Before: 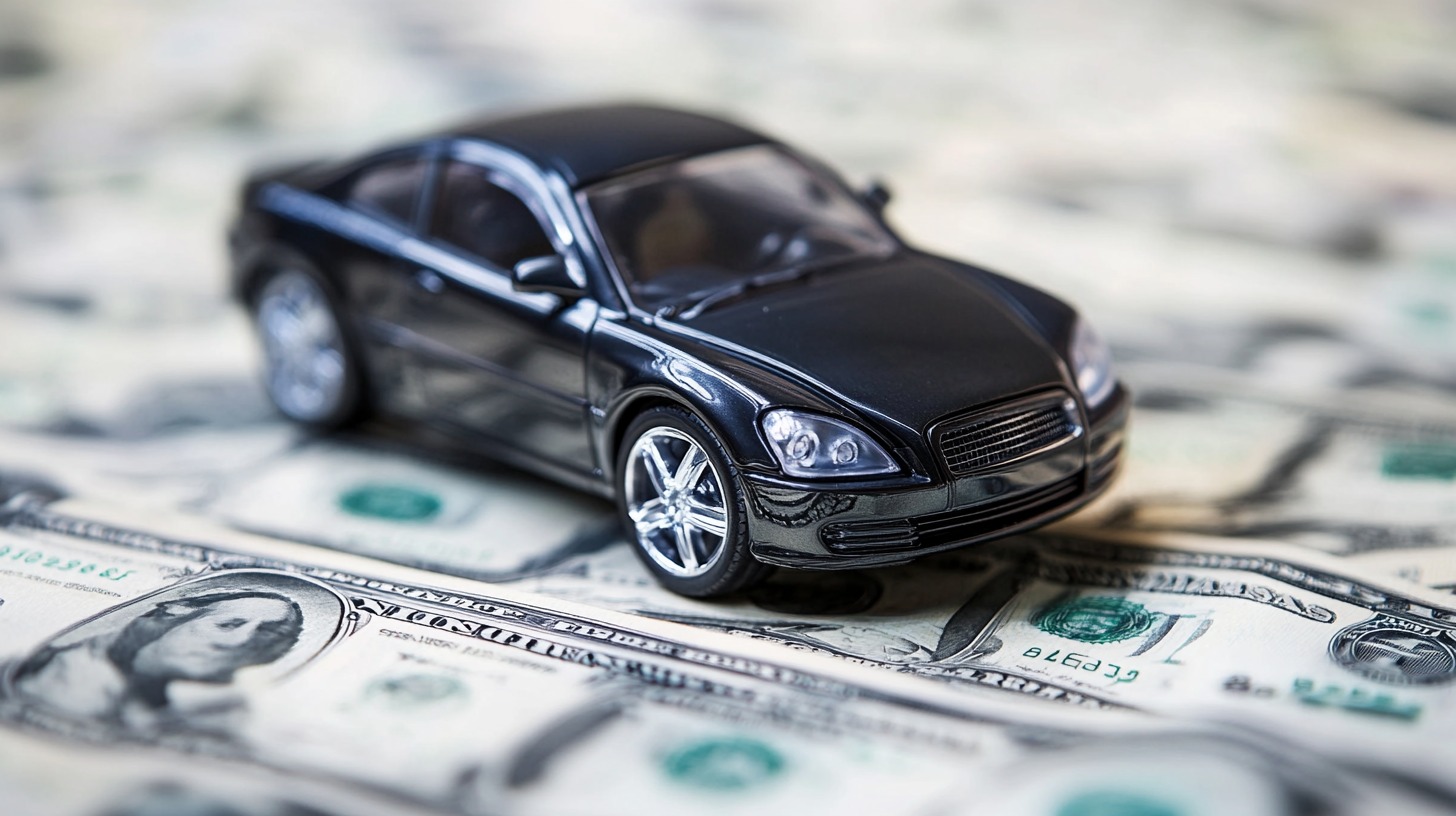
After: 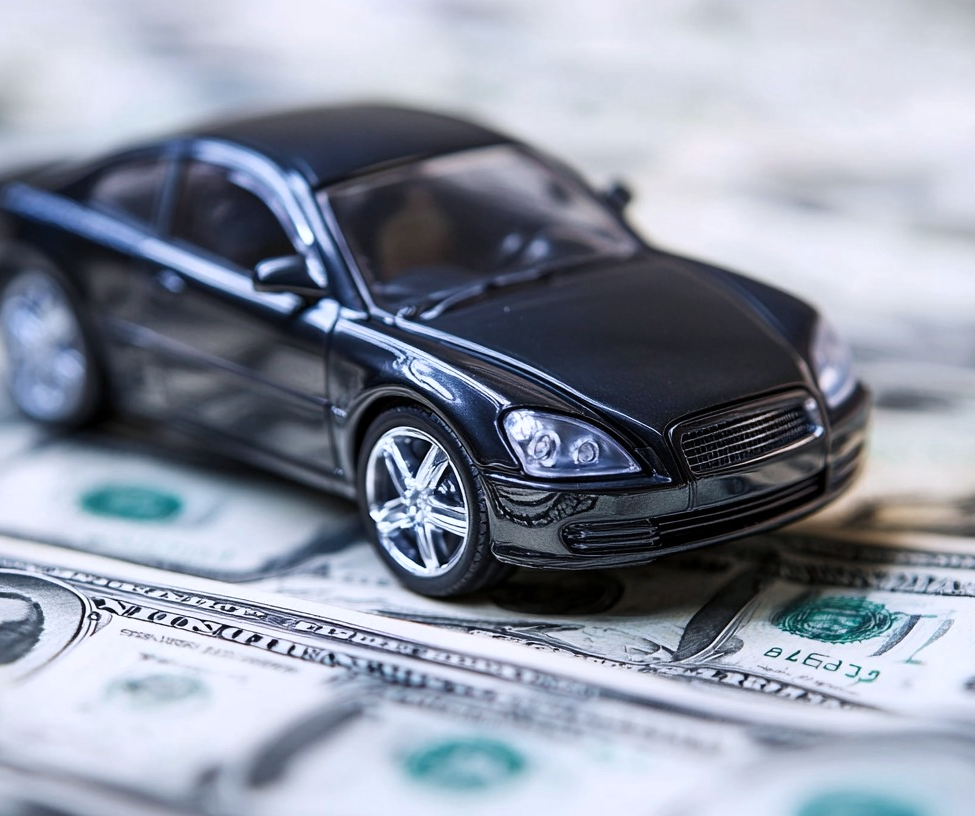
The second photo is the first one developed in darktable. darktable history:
crop and rotate: left 17.84%, right 15.179%
color calibration: gray › normalize channels true, illuminant as shot in camera, x 0.358, y 0.373, temperature 4628.91 K, gamut compression 0.025
